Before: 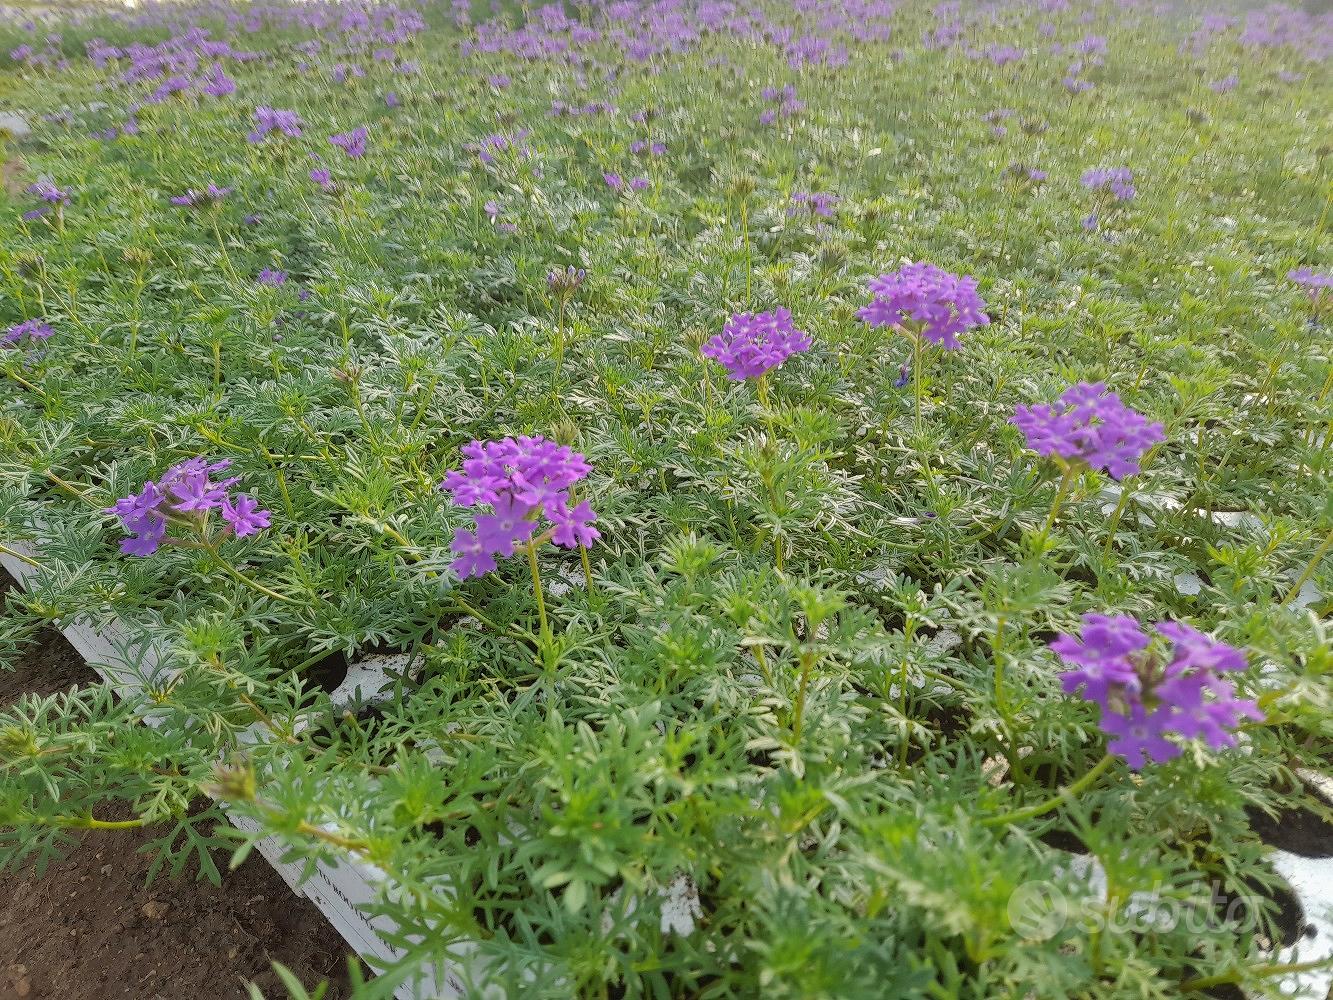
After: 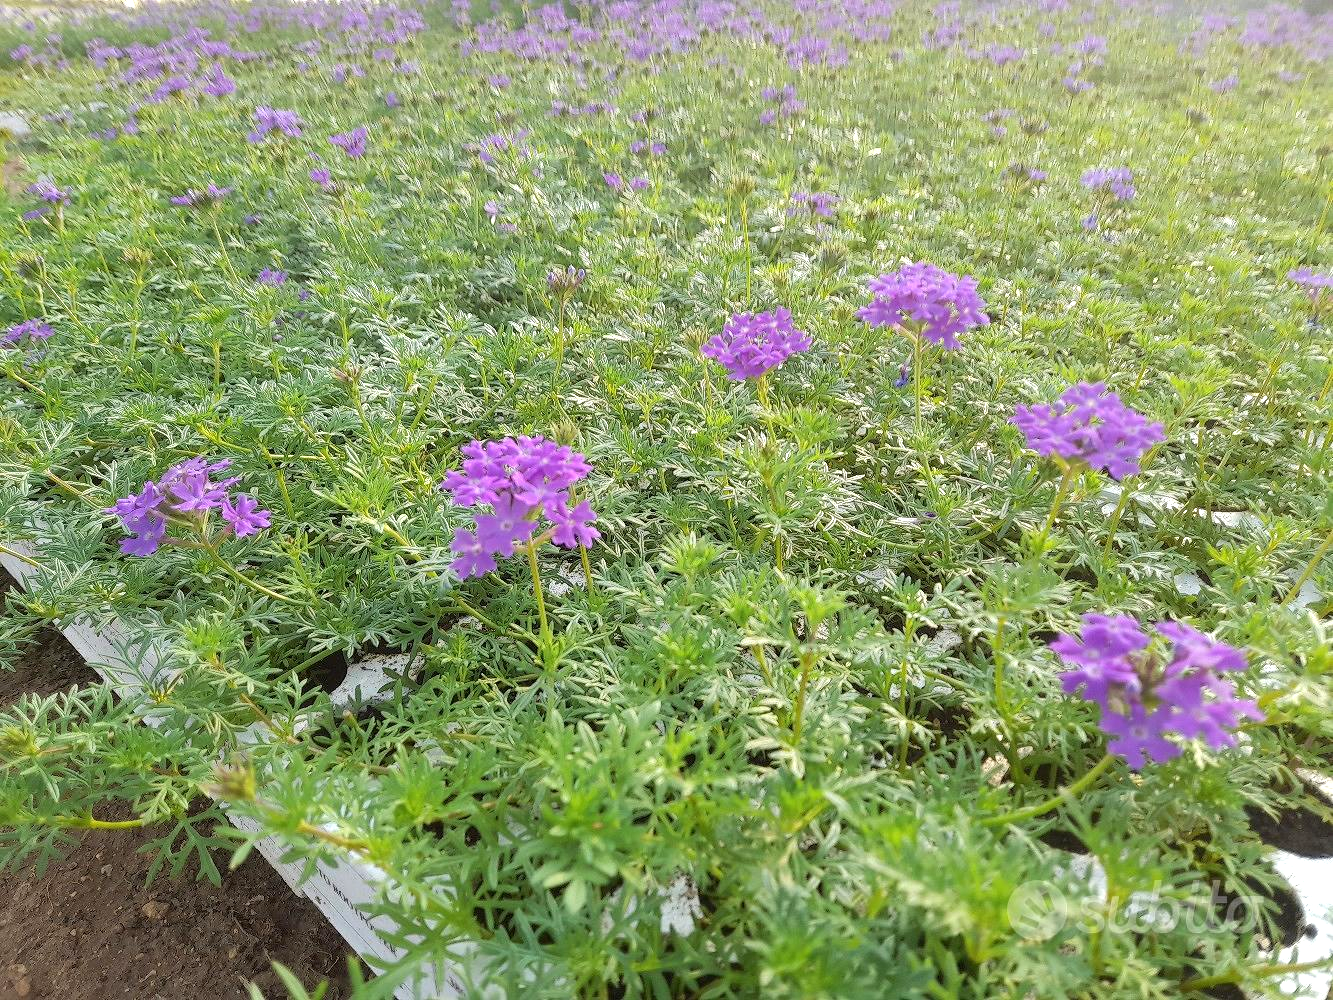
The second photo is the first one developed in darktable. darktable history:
shadows and highlights: shadows 11.69, white point adjustment 1.28, highlights -1.18, soften with gaussian
exposure: black level correction 0.001, exposure 0.499 EV, compensate highlight preservation false
color zones: curves: ch0 [(0.068, 0.464) (0.25, 0.5) (0.48, 0.508) (0.75, 0.536) (0.886, 0.476) (0.967, 0.456)]; ch1 [(0.066, 0.456) (0.25, 0.5) (0.616, 0.508) (0.746, 0.56) (0.934, 0.444)]
